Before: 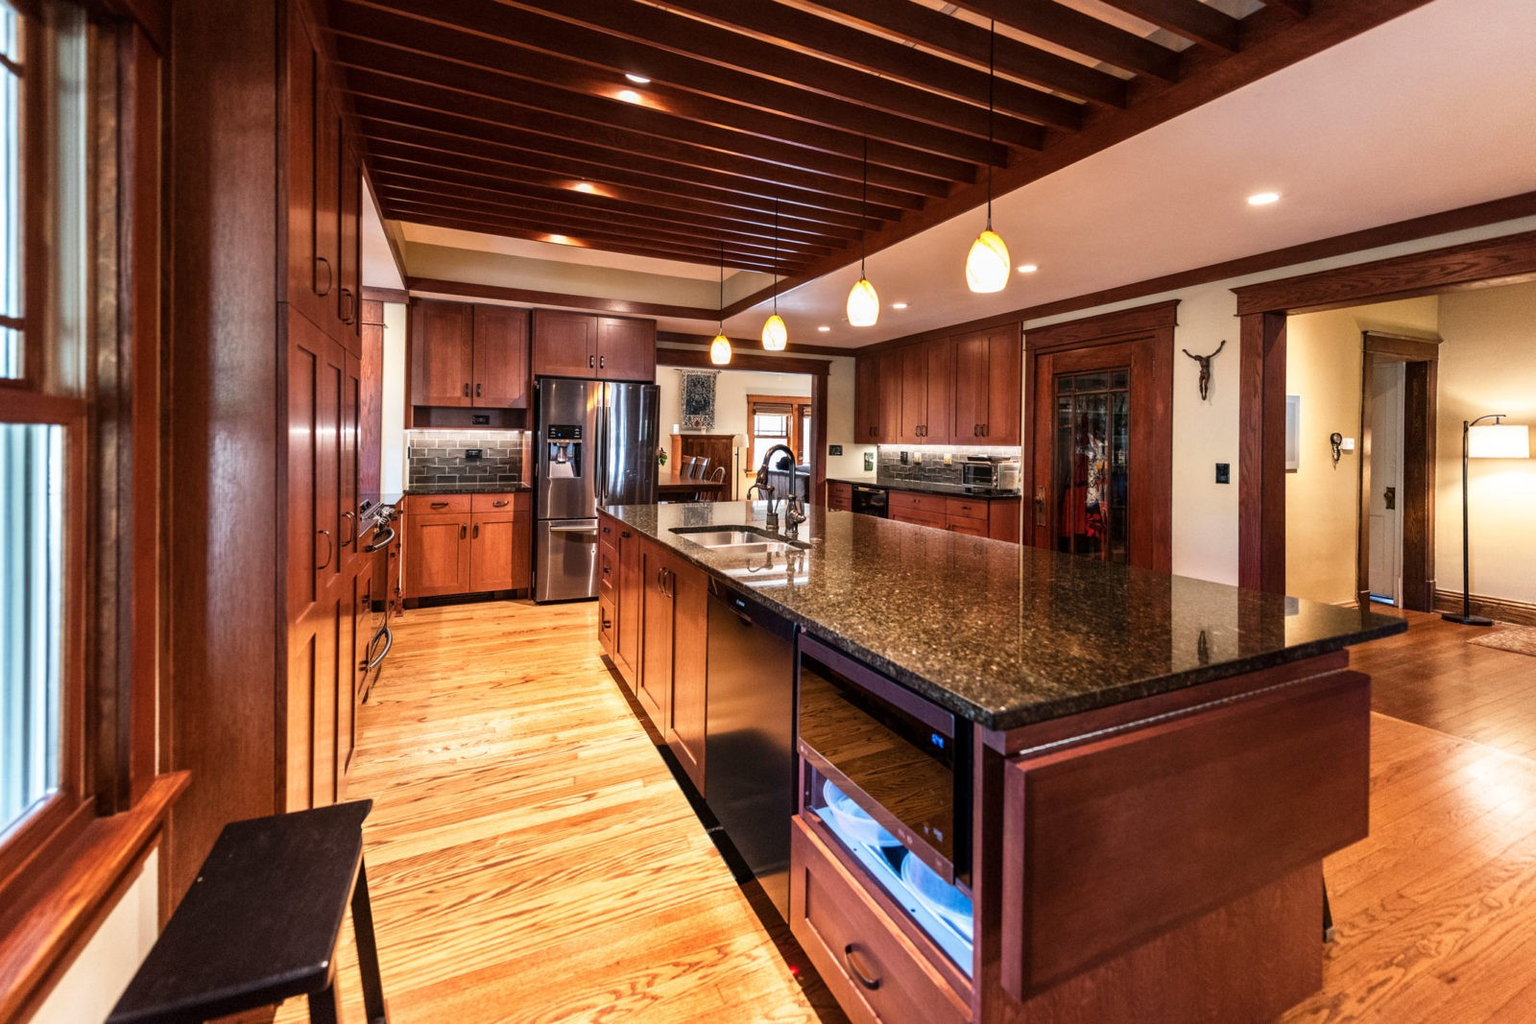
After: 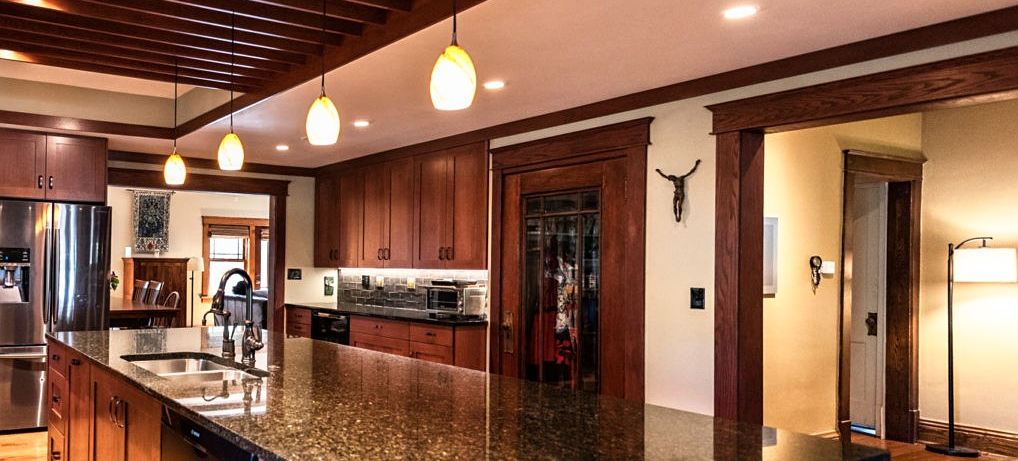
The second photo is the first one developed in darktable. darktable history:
sharpen: amount 0.2
rgb curve: curves: ch0 [(0, 0) (0.078, 0.051) (0.929, 0.956) (1, 1)], compensate middle gray true
crop: left 36.005%, top 18.293%, right 0.31%, bottom 38.444%
